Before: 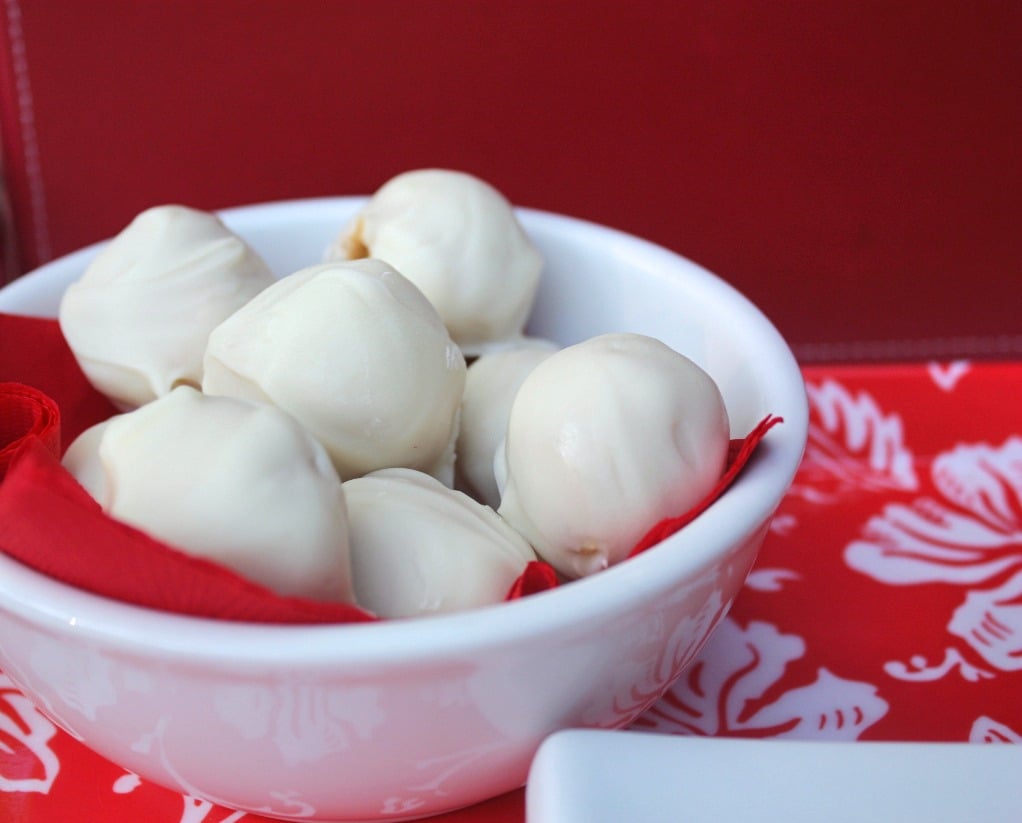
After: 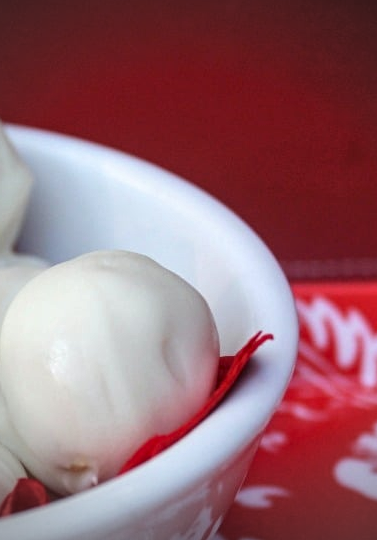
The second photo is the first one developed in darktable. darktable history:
crop and rotate: left 49.936%, top 10.094%, right 13.136%, bottom 24.256%
local contrast: detail 130%
vignetting: width/height ratio 1.094
